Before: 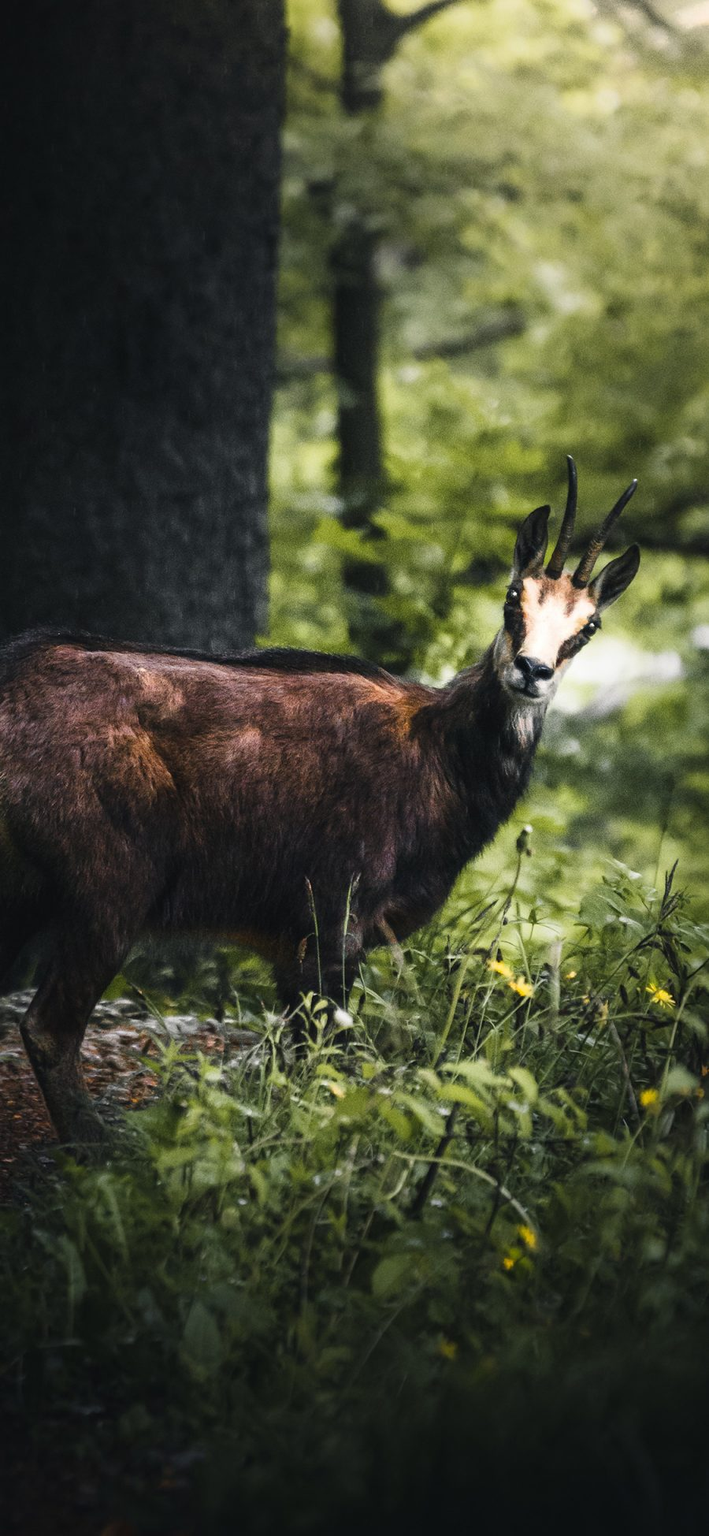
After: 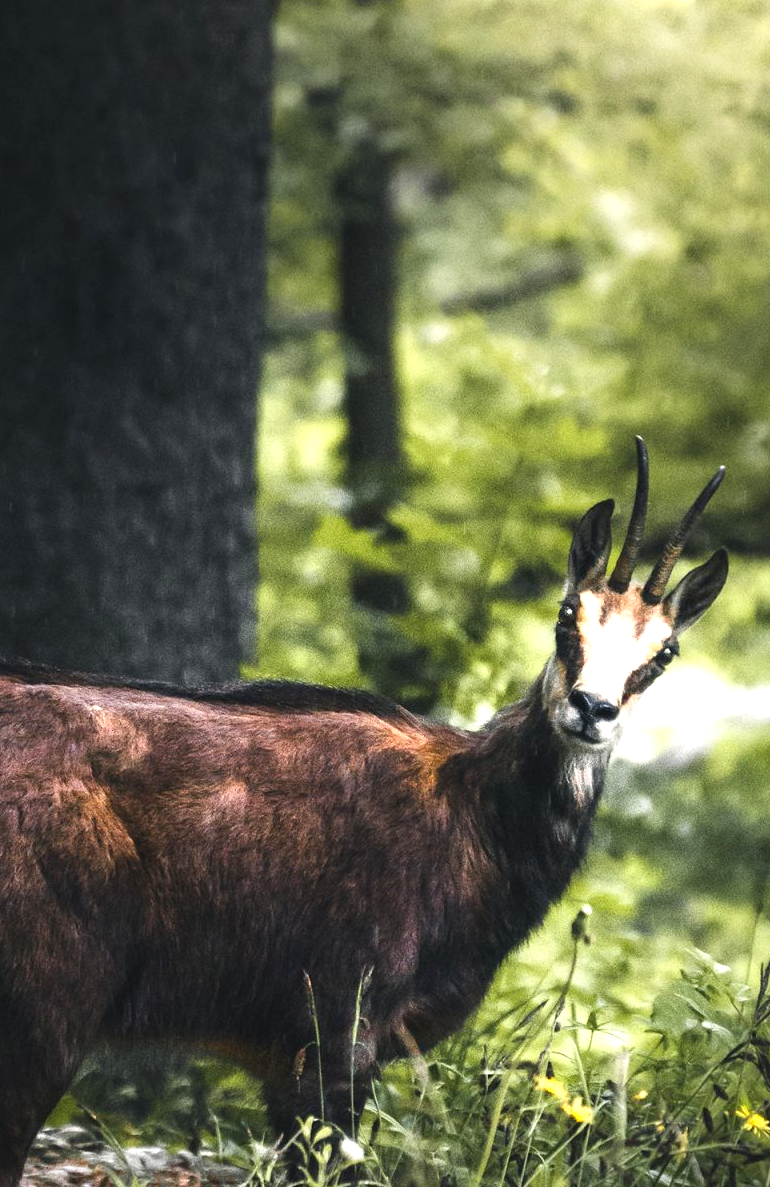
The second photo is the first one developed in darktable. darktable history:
exposure: black level correction 0, exposure 0.701 EV, compensate highlight preservation false
crop and rotate: left 9.36%, top 7.313%, right 5.057%, bottom 31.735%
